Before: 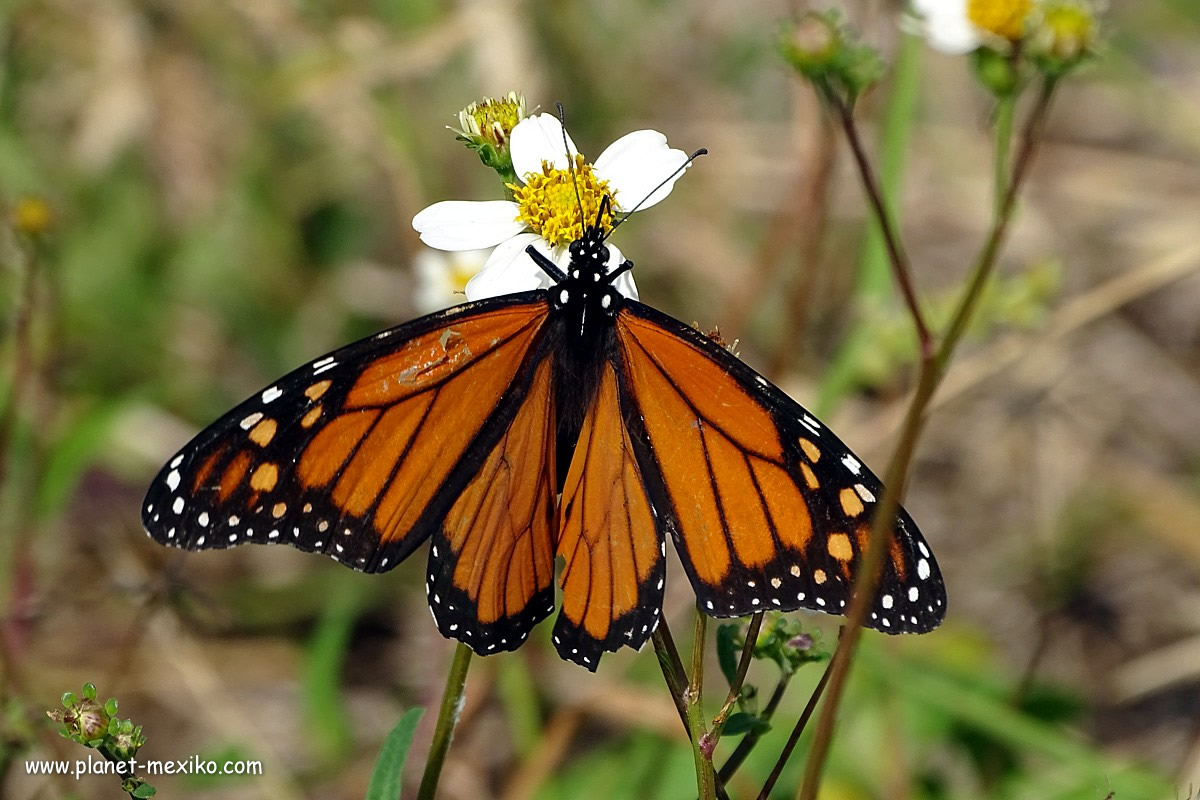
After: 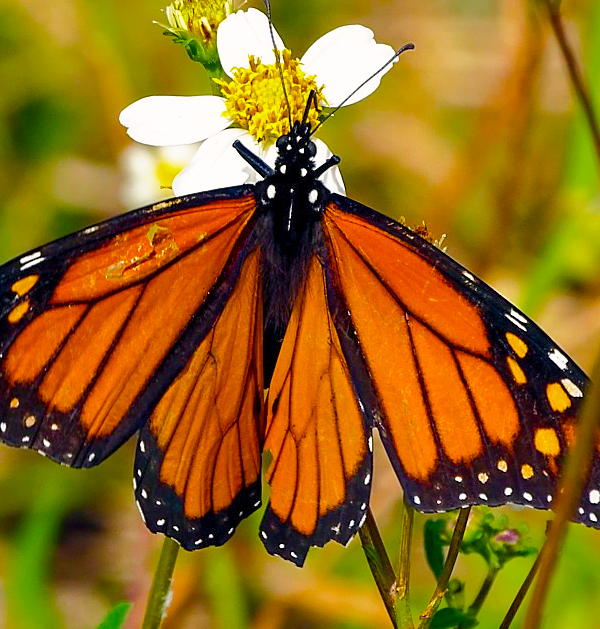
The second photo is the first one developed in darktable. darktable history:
color balance rgb: highlights gain › chroma 1.646%, highlights gain › hue 56.01°, linear chroma grading › global chroma 15.09%, perceptual saturation grading › global saturation 27.443%, perceptual saturation grading › highlights -28.758%, perceptual saturation grading › mid-tones 15.113%, perceptual saturation grading › shadows 33.466%, global vibrance 44.583%
shadows and highlights: highlights -60.02
crop and rotate: angle 0.011°, left 24.472%, top 13.137%, right 25.489%, bottom 8.183%
base curve: curves: ch0 [(0, 0) (0.557, 0.834) (1, 1)], exposure shift 0.01, preserve colors none
